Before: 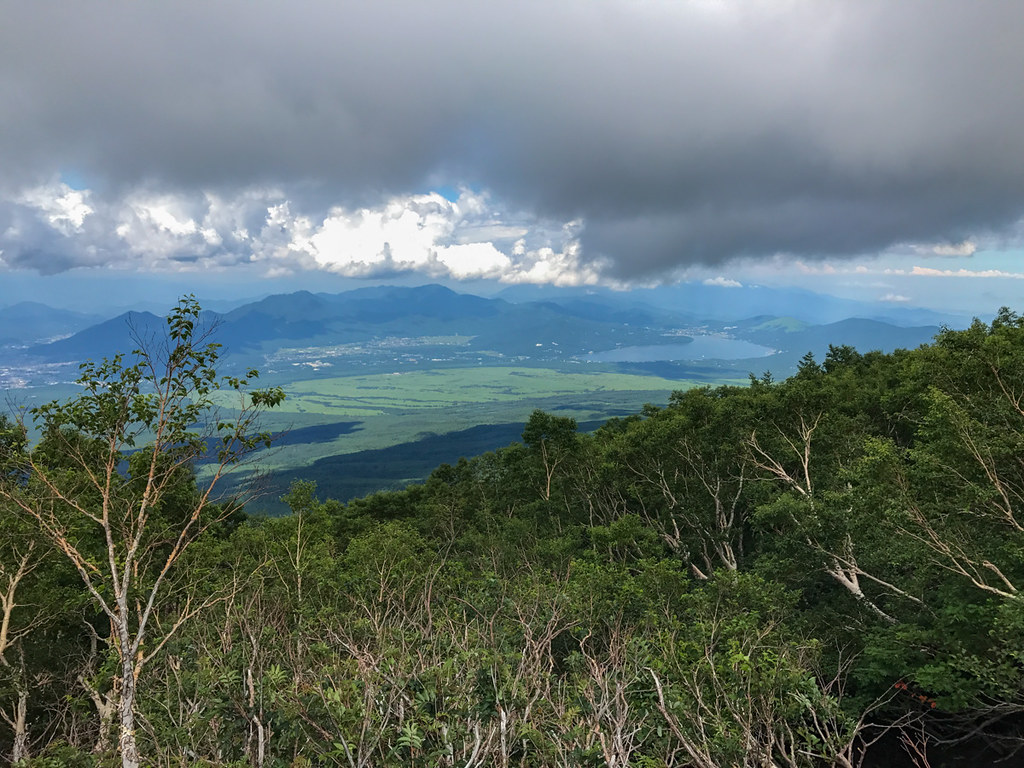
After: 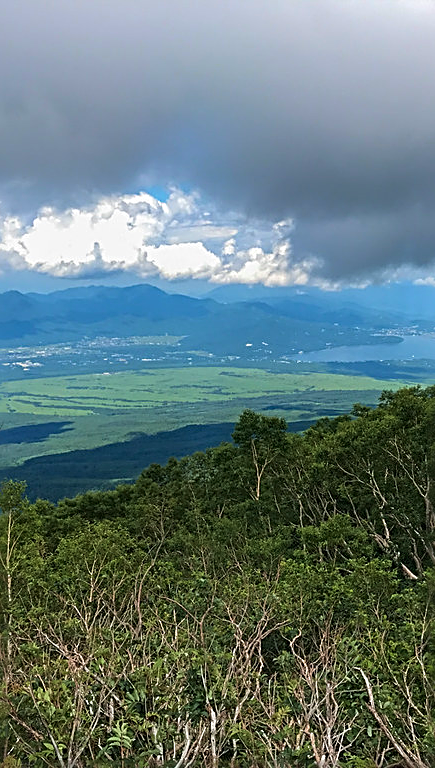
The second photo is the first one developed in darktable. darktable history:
crop: left 28.379%, right 29.069%
sharpen: radius 2.803, amount 0.714
velvia: on, module defaults
color zones: curves: ch0 [(0.068, 0.464) (0.25, 0.5) (0.48, 0.508) (0.75, 0.536) (0.886, 0.476) (0.967, 0.456)]; ch1 [(0.066, 0.456) (0.25, 0.5) (0.616, 0.508) (0.746, 0.56) (0.934, 0.444)]
